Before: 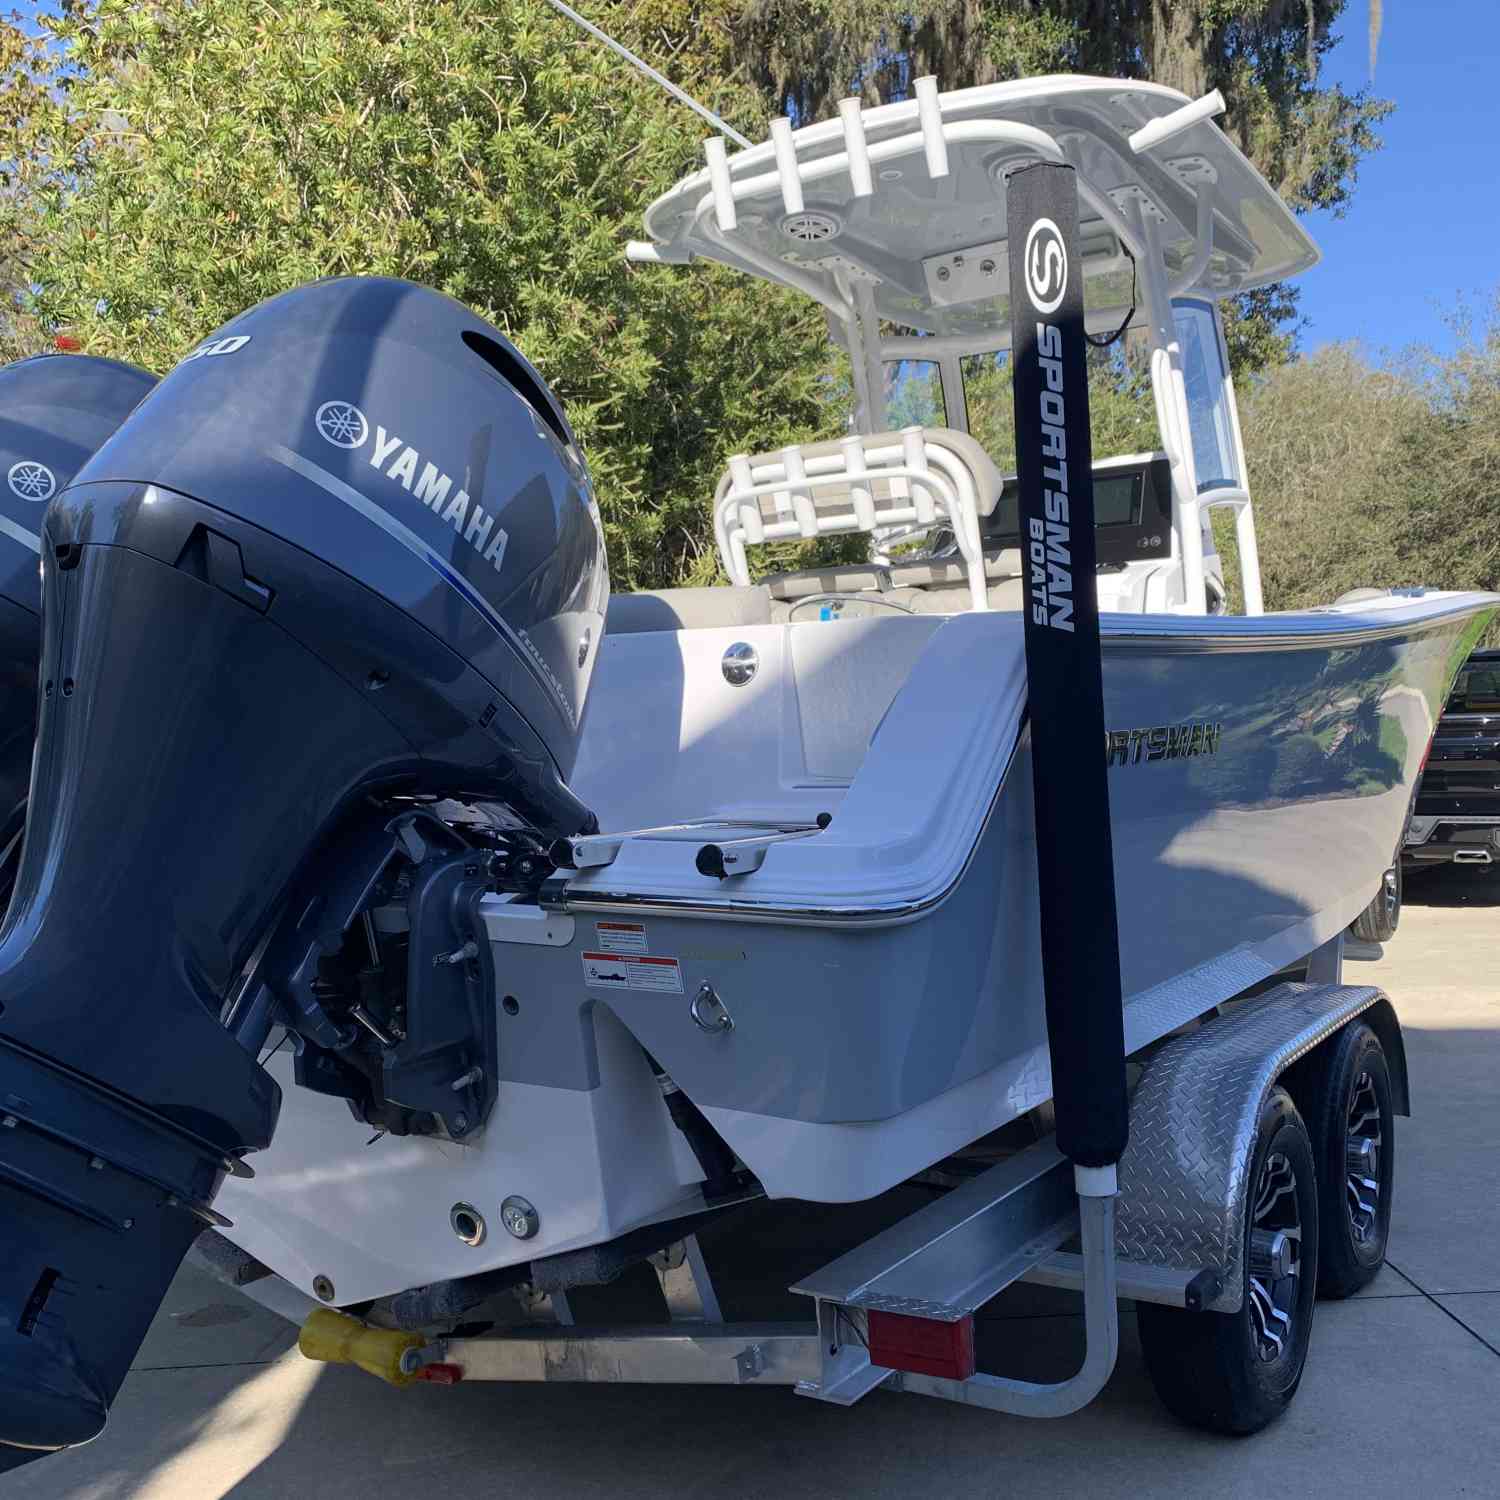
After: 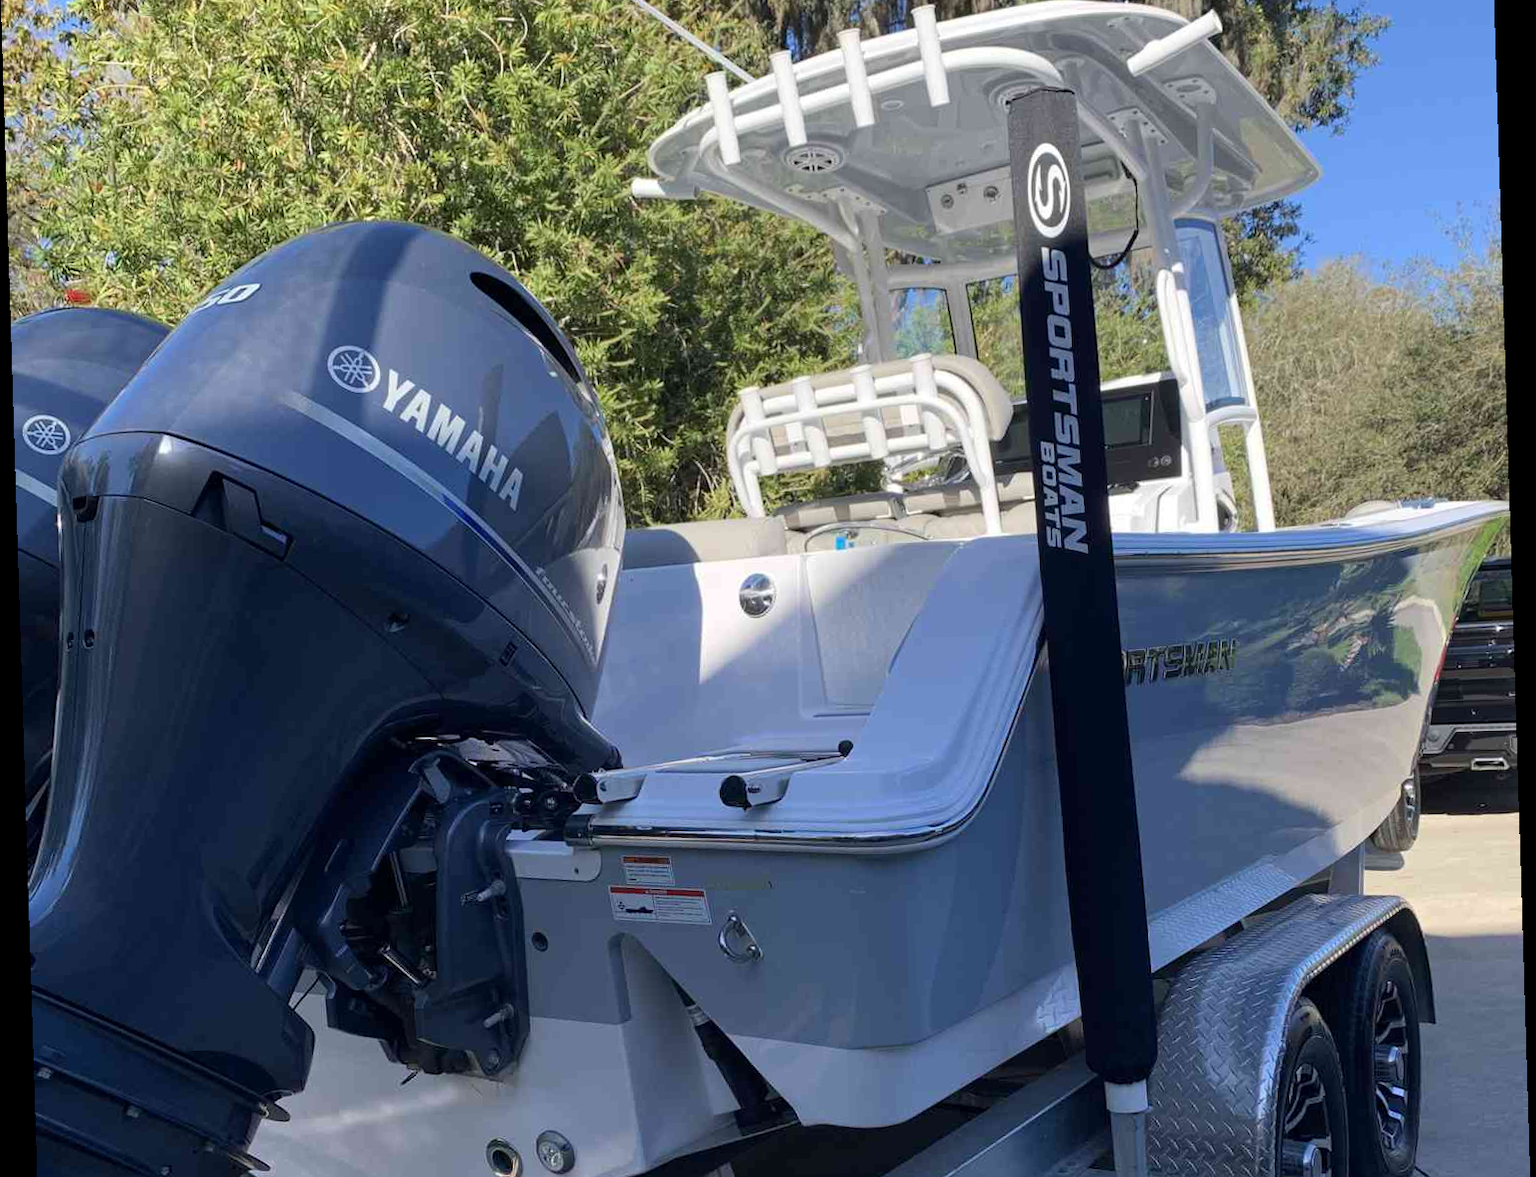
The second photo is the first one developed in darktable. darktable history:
crop: top 5.667%, bottom 17.637%
rotate and perspective: rotation -1.77°, lens shift (horizontal) 0.004, automatic cropping off
